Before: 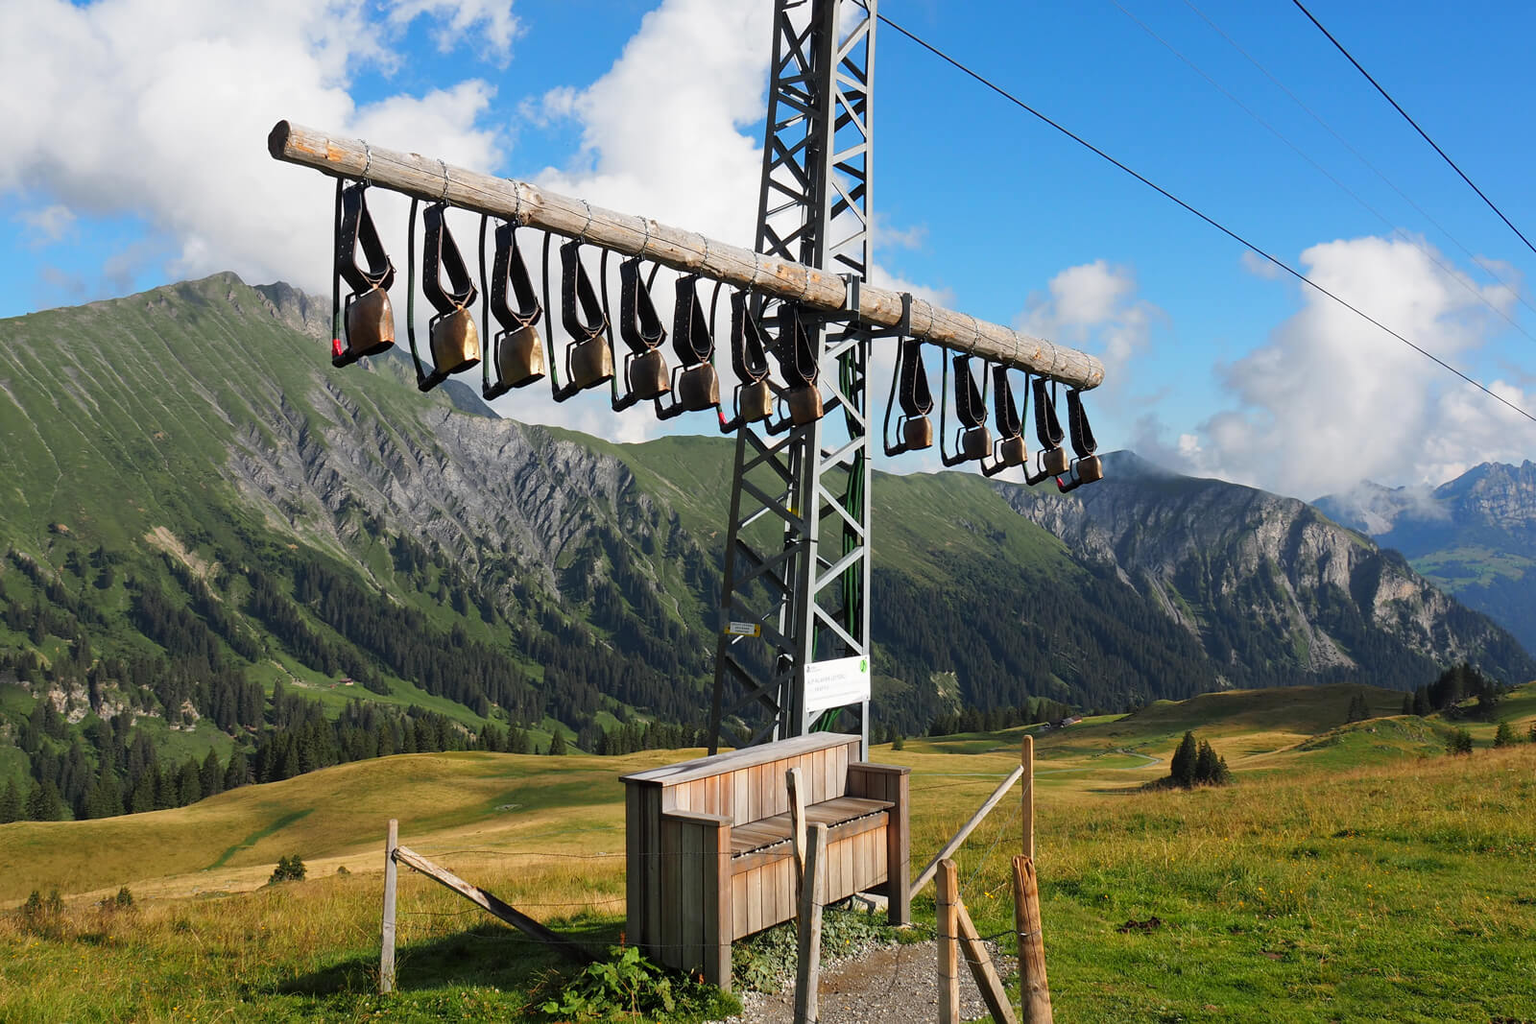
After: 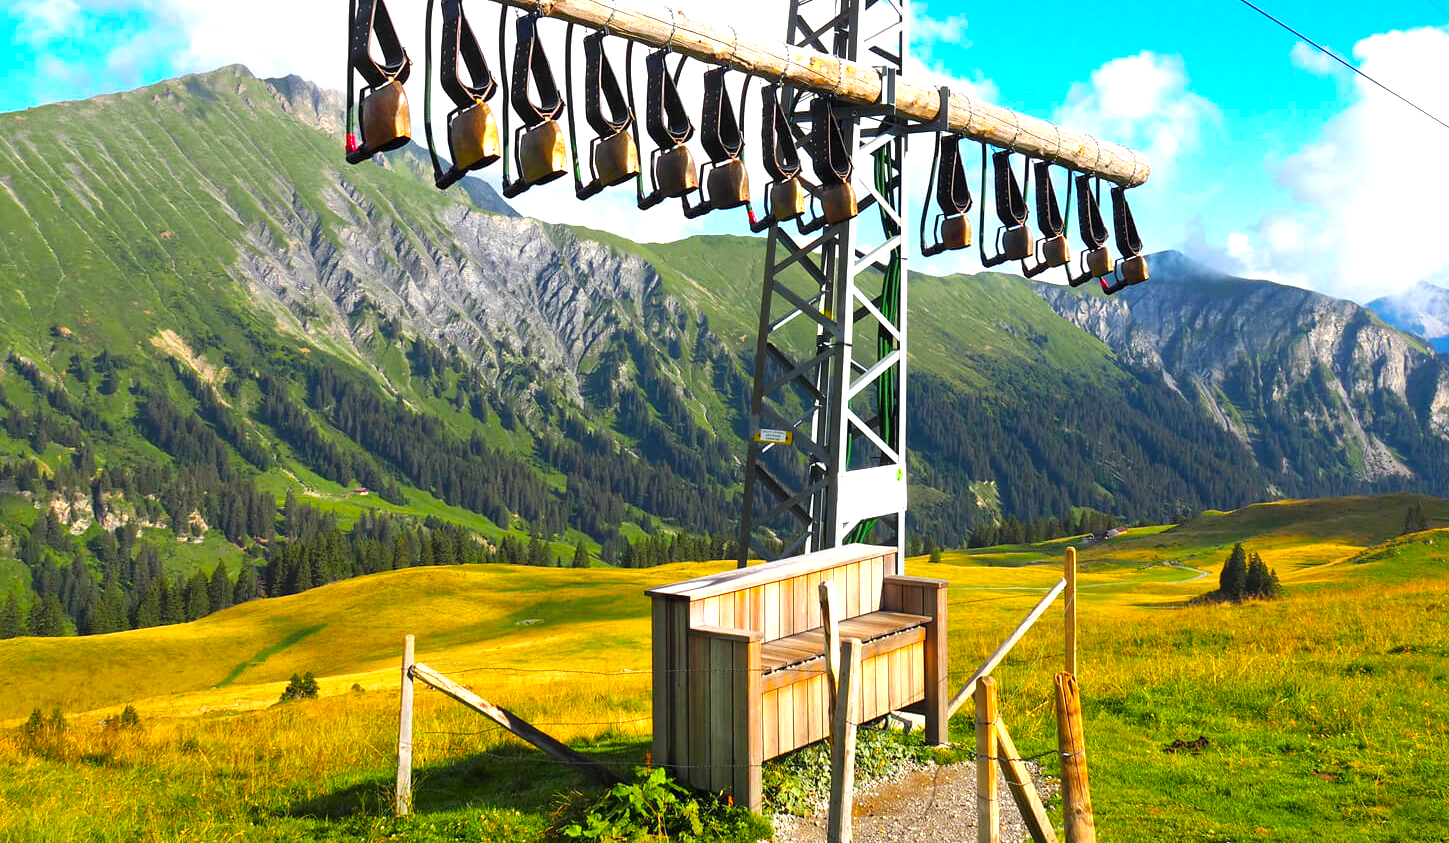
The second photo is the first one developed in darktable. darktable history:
exposure: black level correction 0, exposure 1.03 EV, compensate exposure bias true, compensate highlight preservation false
crop: top 20.574%, right 9.39%, bottom 0.344%
color balance rgb: linear chroma grading › global chroma 9.557%, perceptual saturation grading › global saturation 30.883%, global vibrance 20%
